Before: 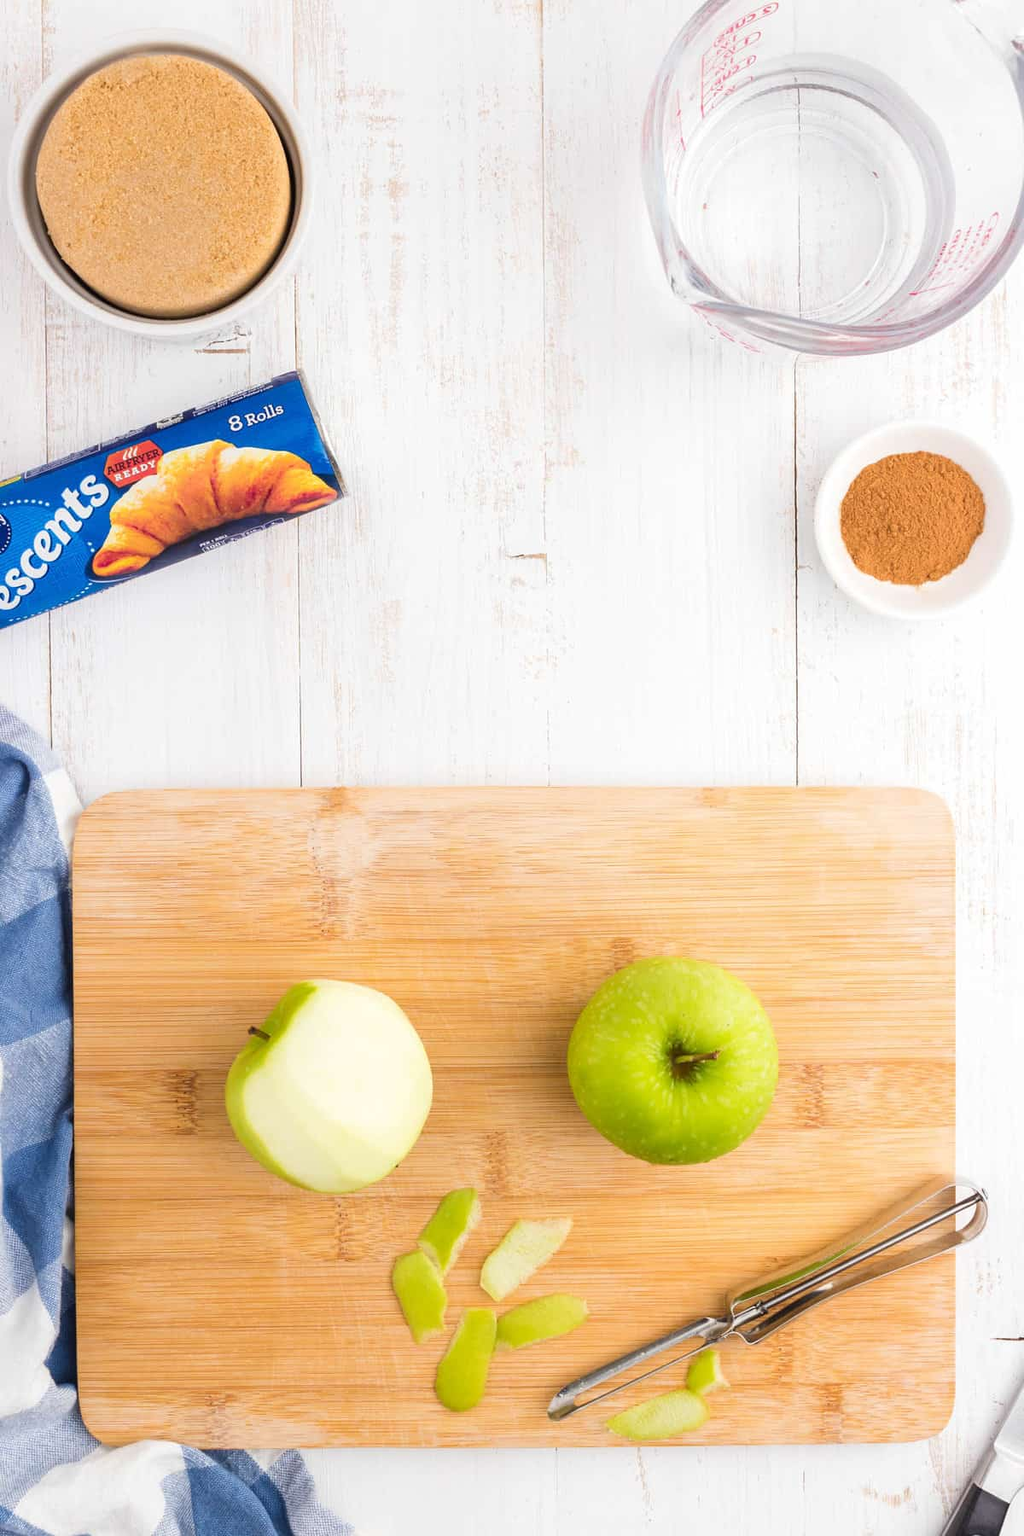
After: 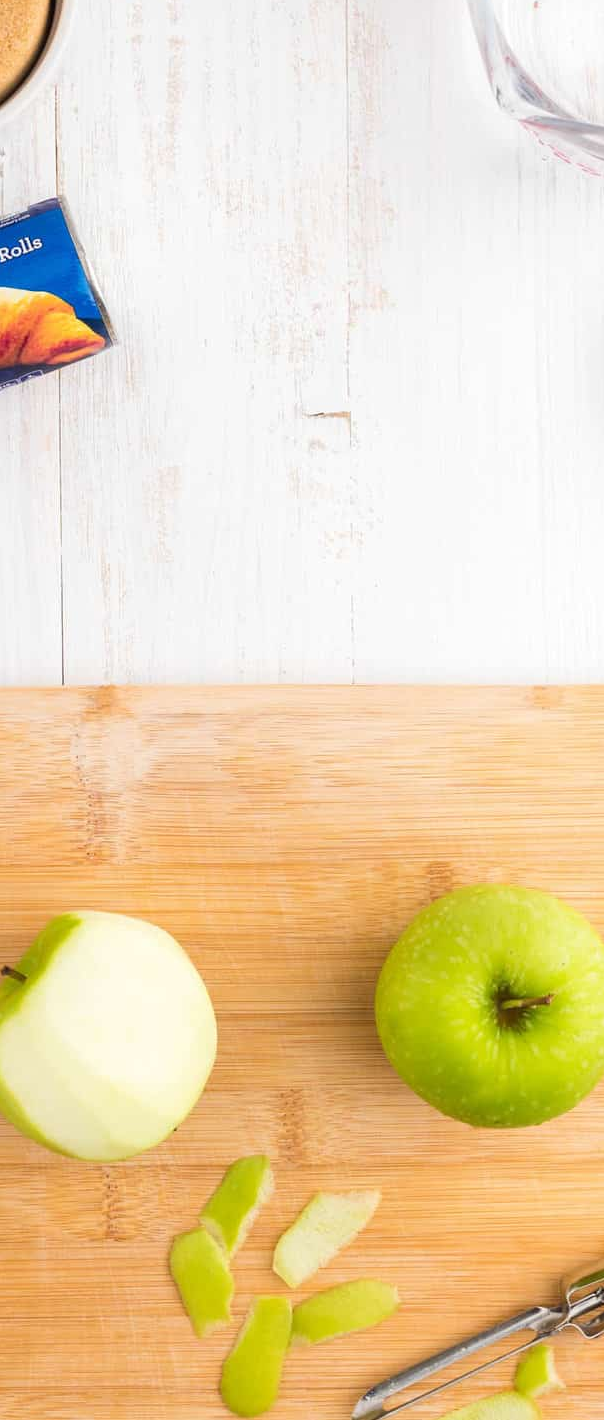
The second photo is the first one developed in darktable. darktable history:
crop and rotate: angle 0.011°, left 24.211%, top 13.191%, right 25.417%, bottom 7.85%
